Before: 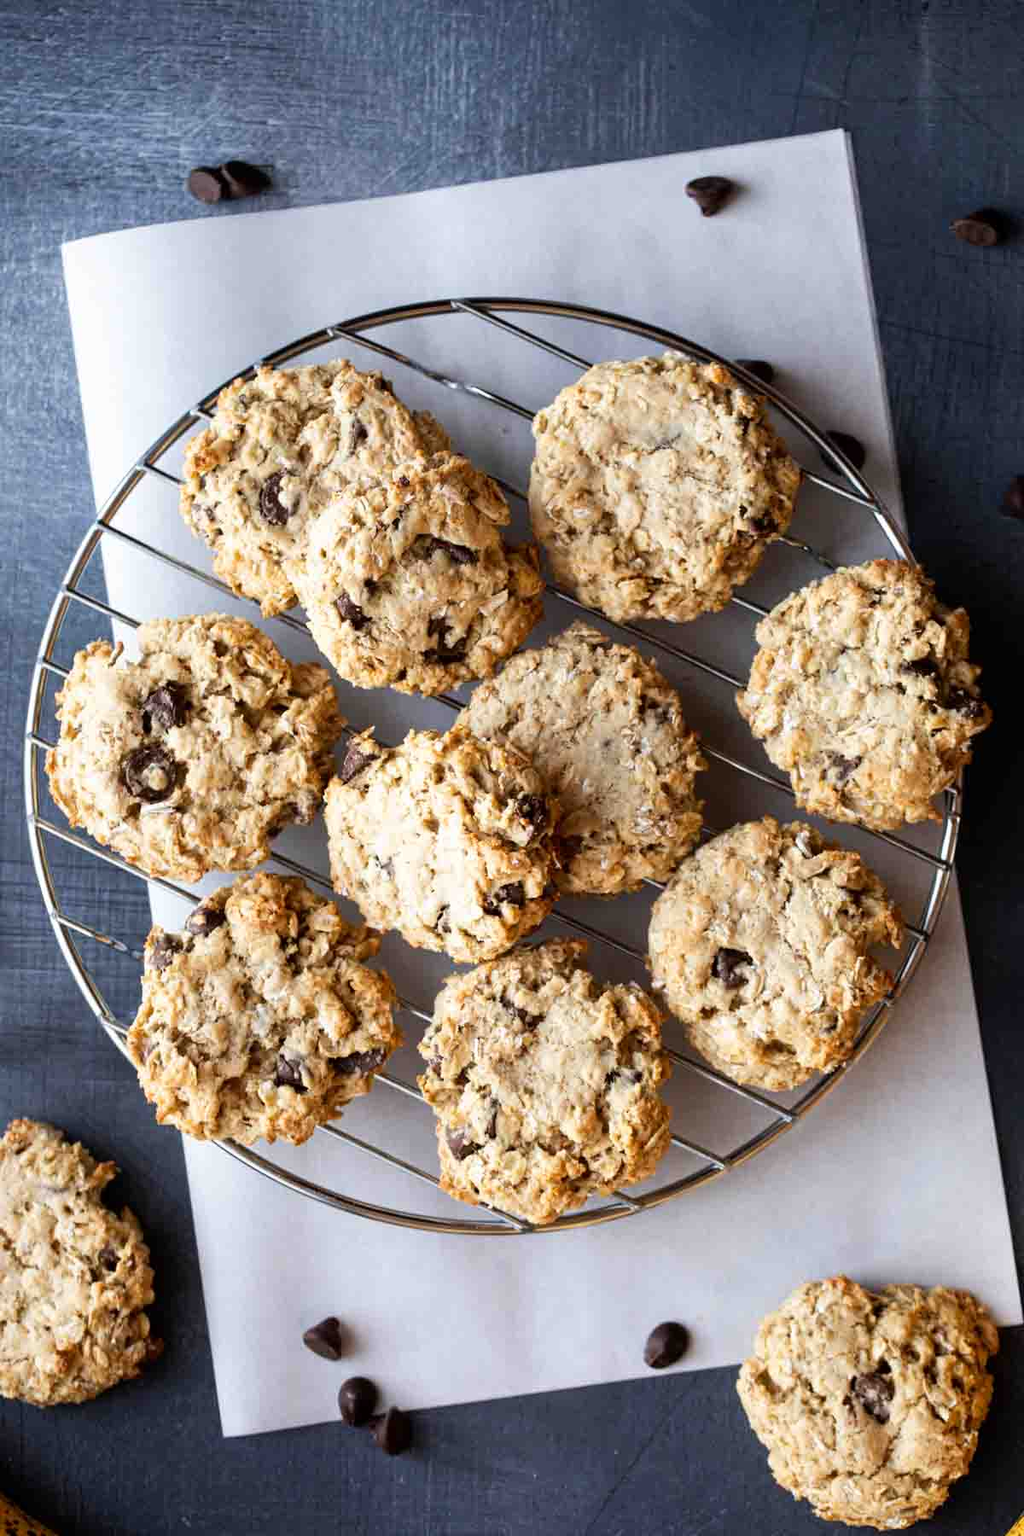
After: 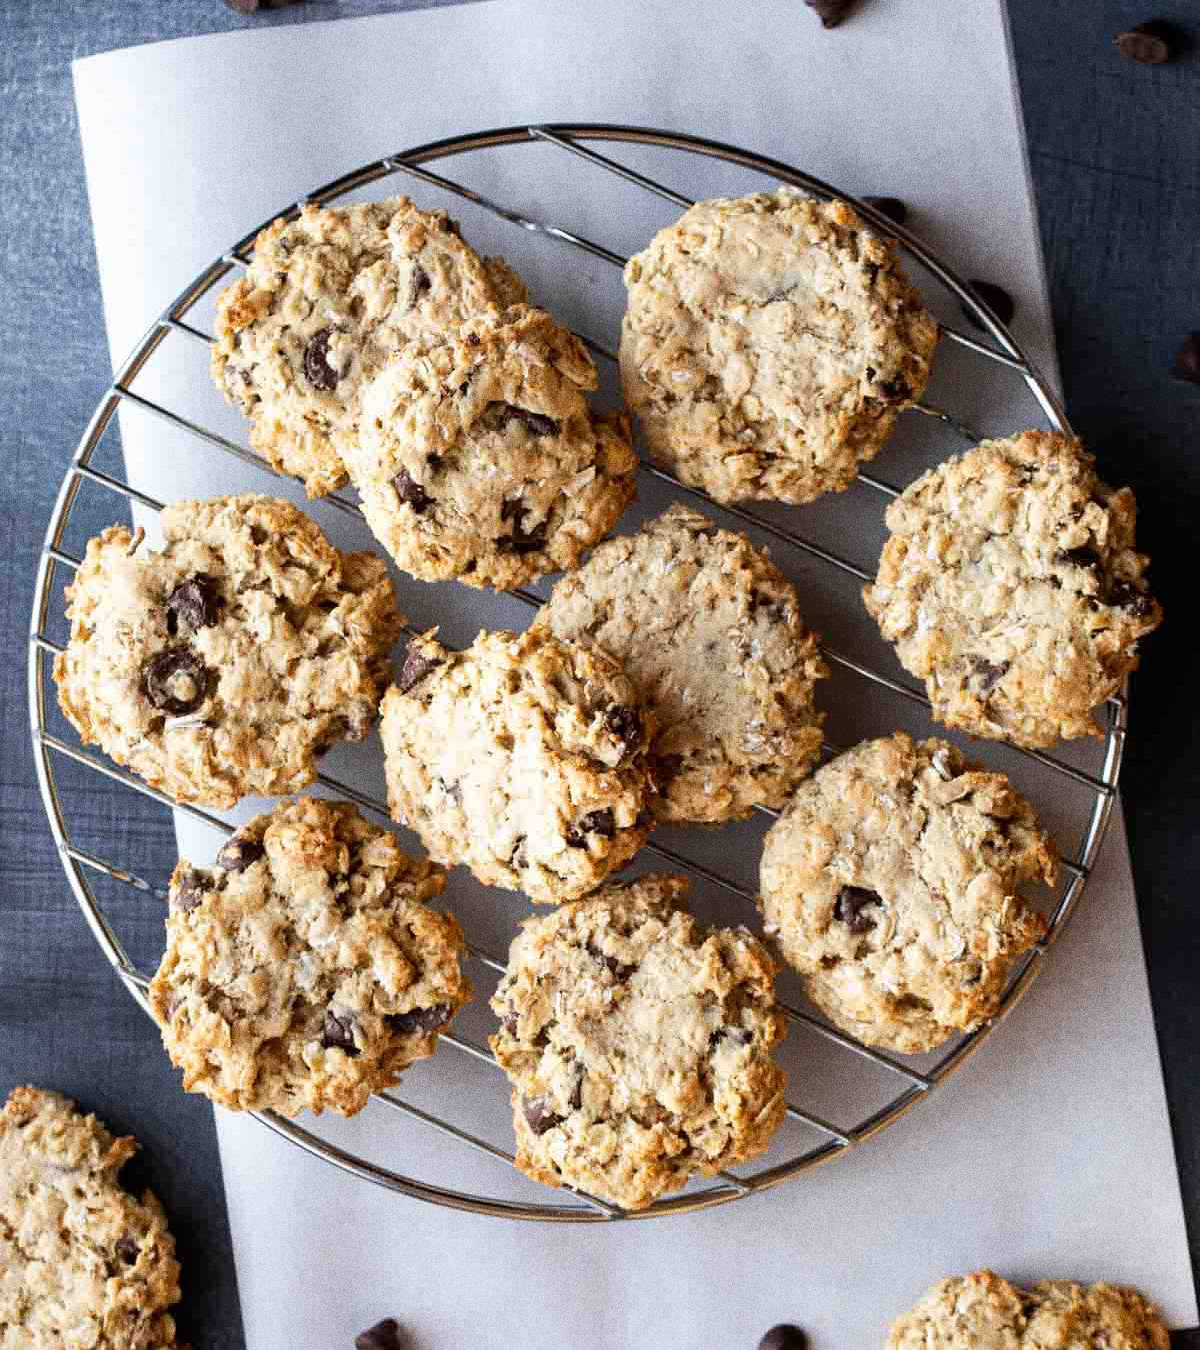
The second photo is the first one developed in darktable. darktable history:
crop and rotate: top 12.5%, bottom 12.5%
grain: coarseness 0.09 ISO, strength 40%
